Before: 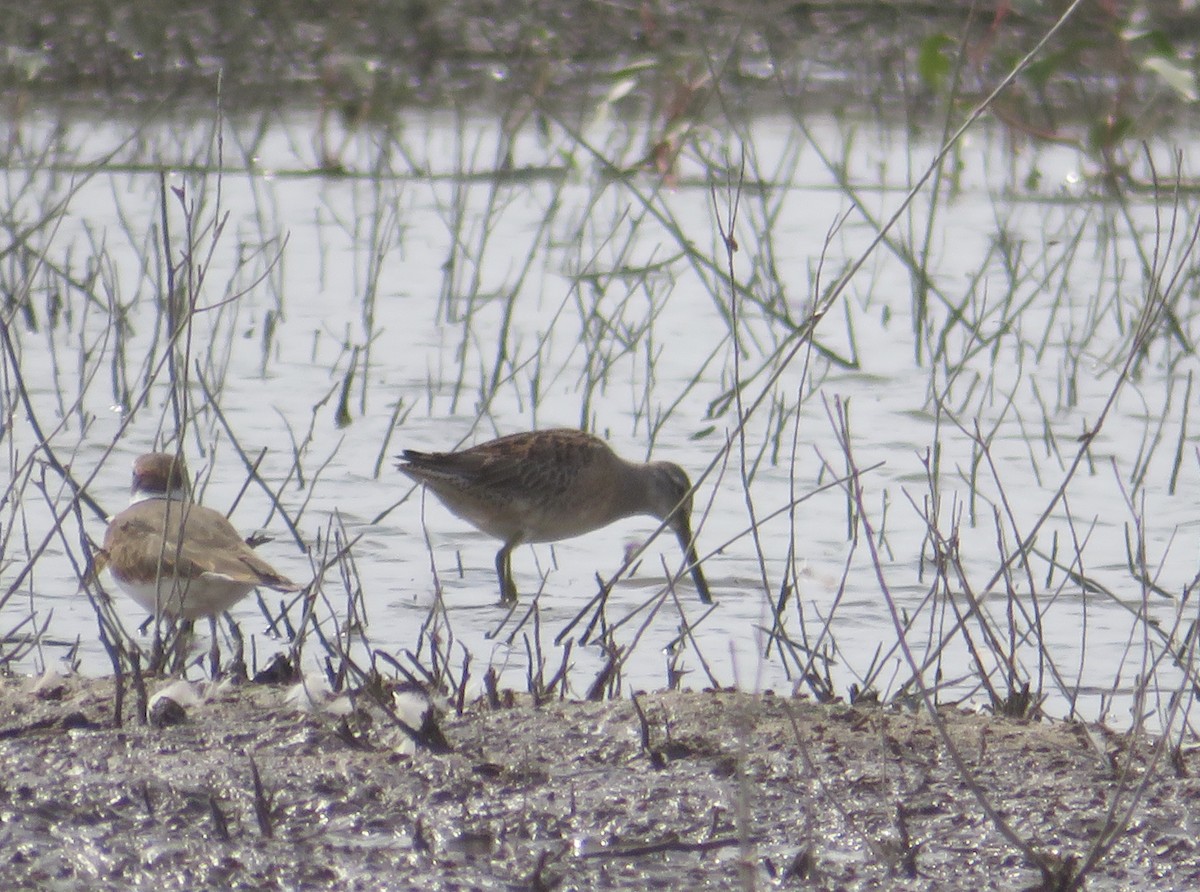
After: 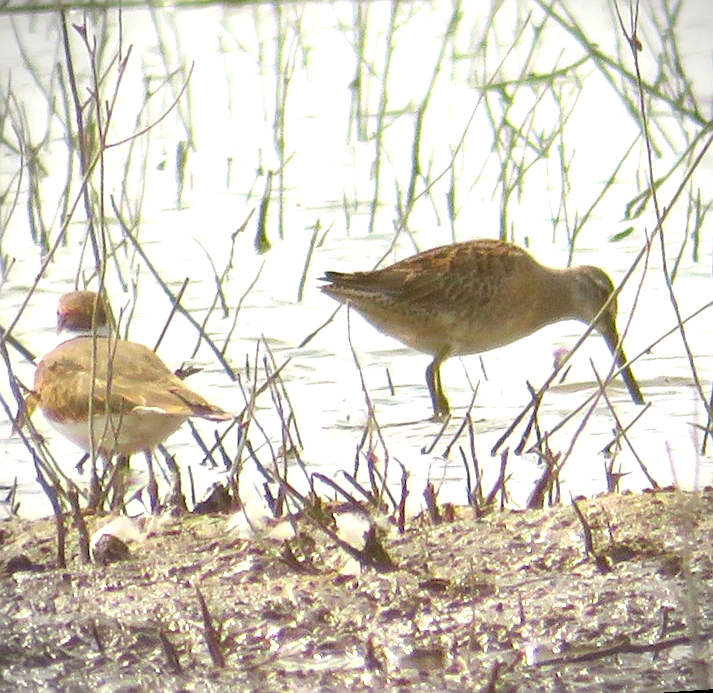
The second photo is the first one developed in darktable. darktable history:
exposure: exposure 0.935 EV, compensate highlight preservation false
vignetting: fall-off start 91.19%
rotate and perspective: rotation -4.2°, shear 0.006, automatic cropping off
tone equalizer: on, module defaults
color correction: highlights a* -1.43, highlights b* 10.12, shadows a* 0.395, shadows b* 19.35
color balance rgb: perceptual saturation grading › global saturation 25%, global vibrance 20%
crop: left 8.966%, top 23.852%, right 34.699%, bottom 4.703%
sharpen: on, module defaults
